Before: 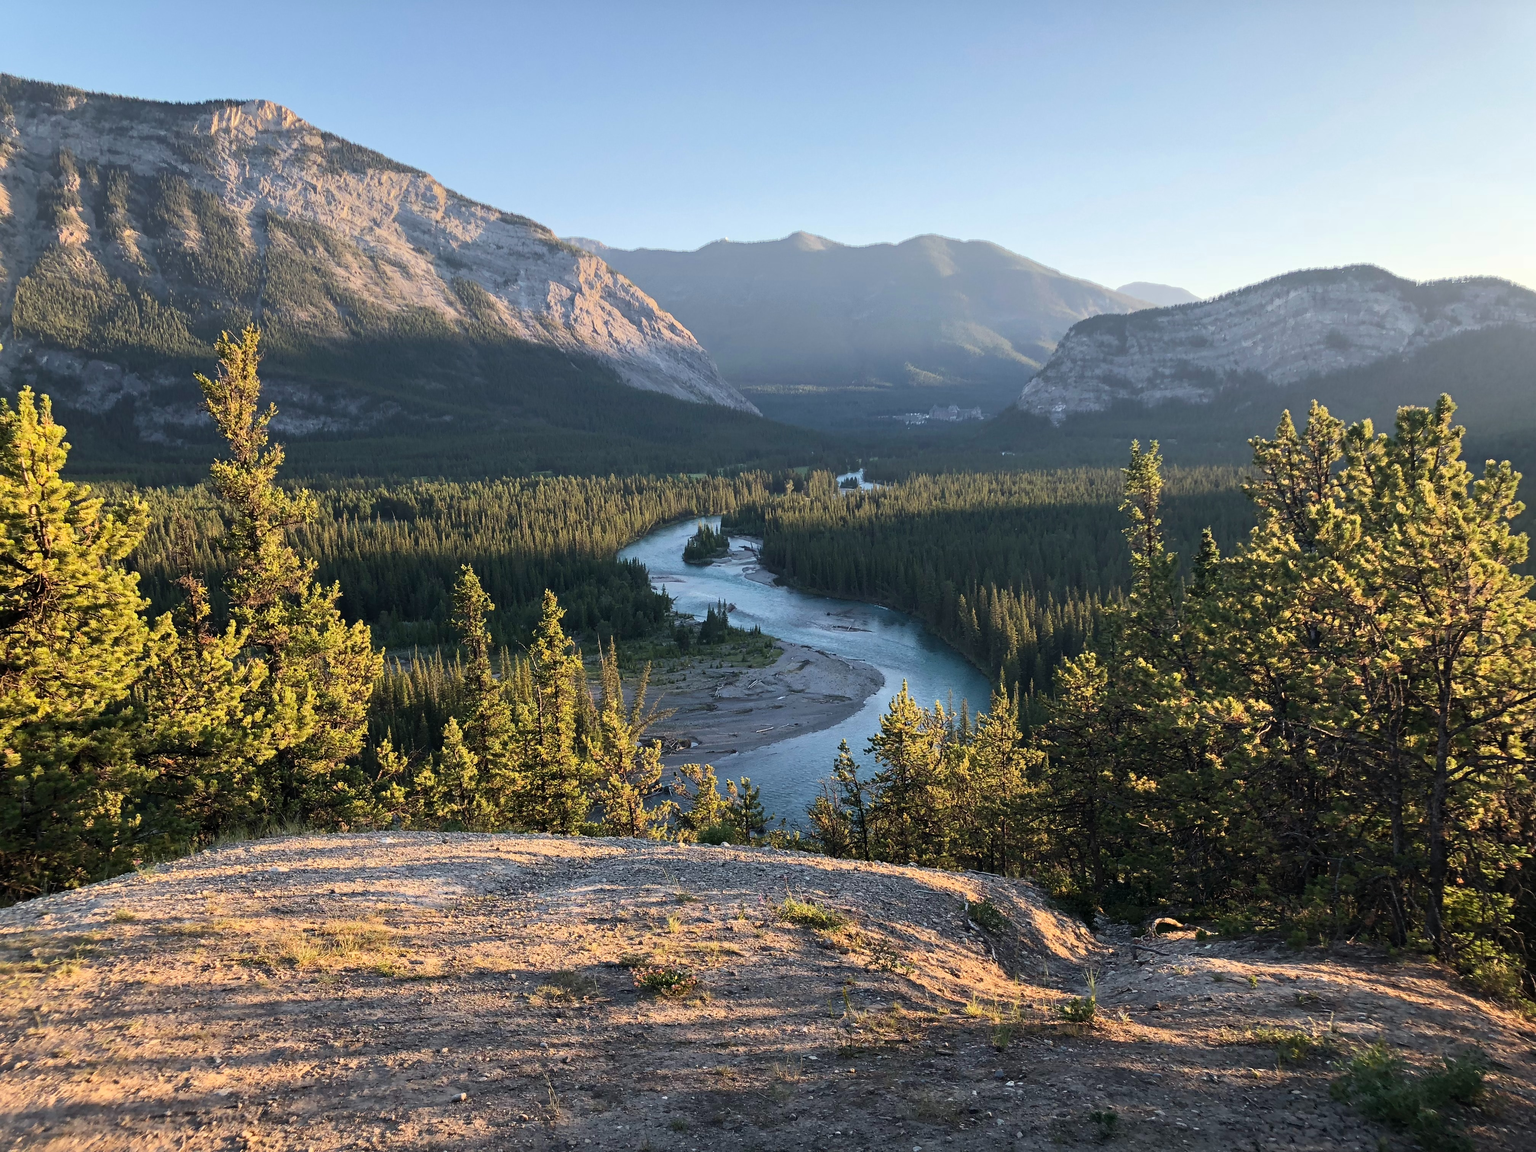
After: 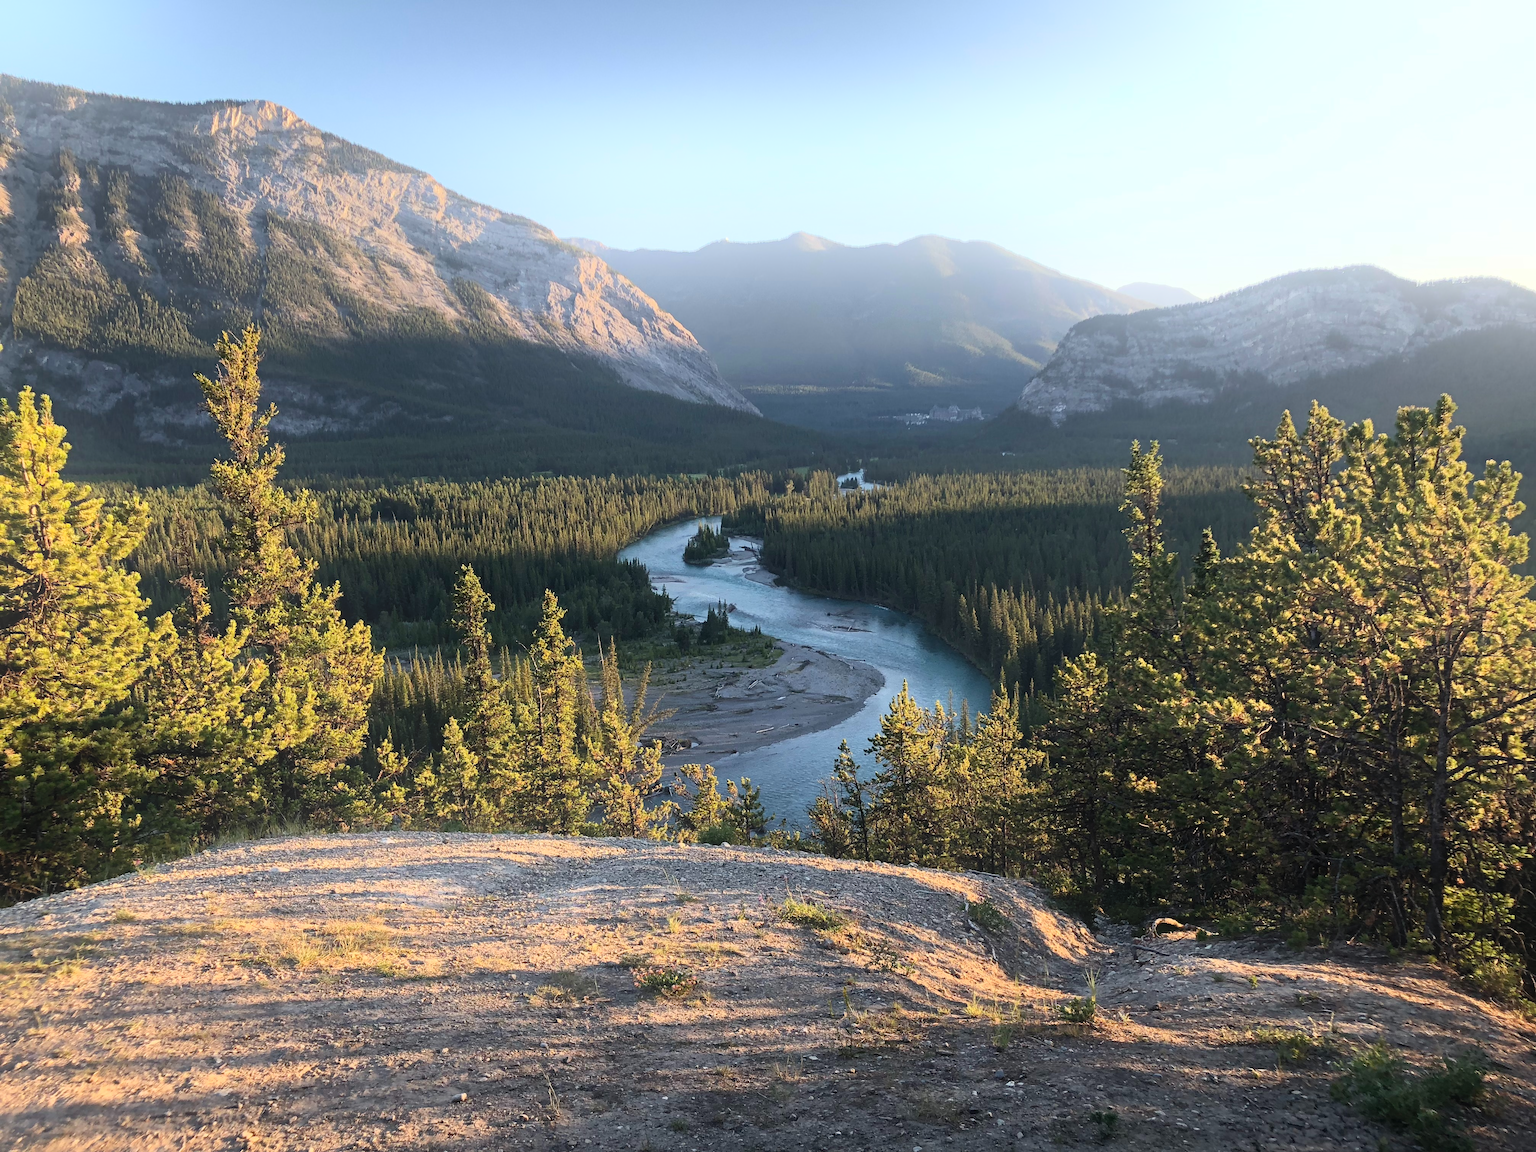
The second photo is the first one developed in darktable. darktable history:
white balance: emerald 1
bloom: size 38%, threshold 95%, strength 30%
